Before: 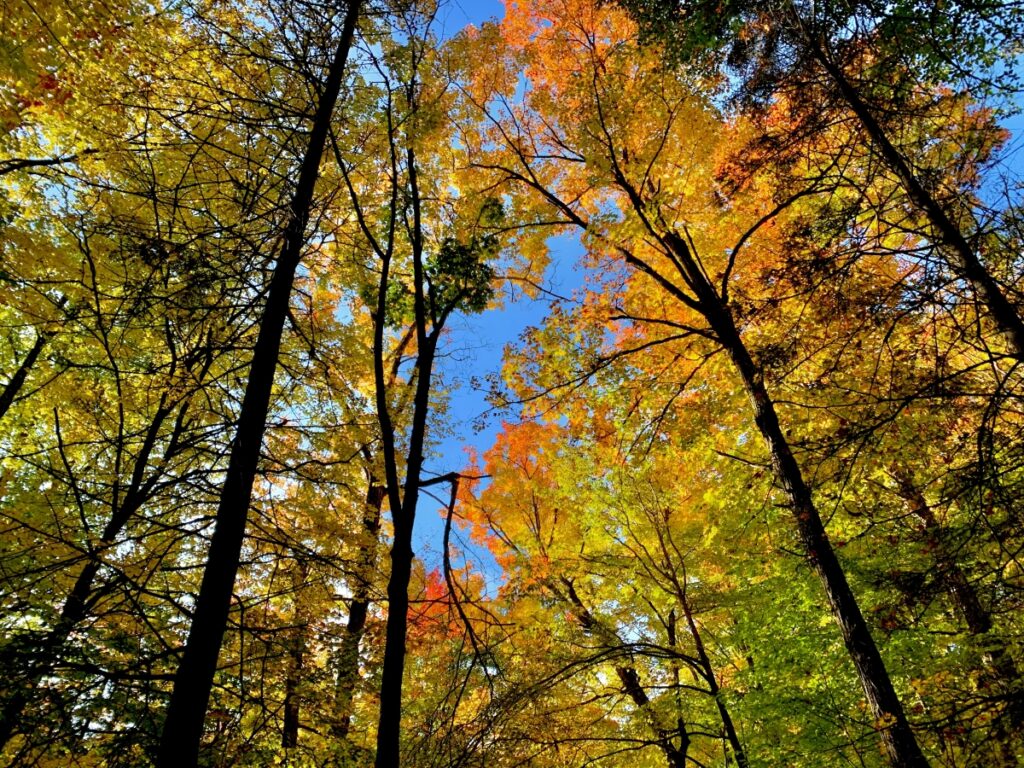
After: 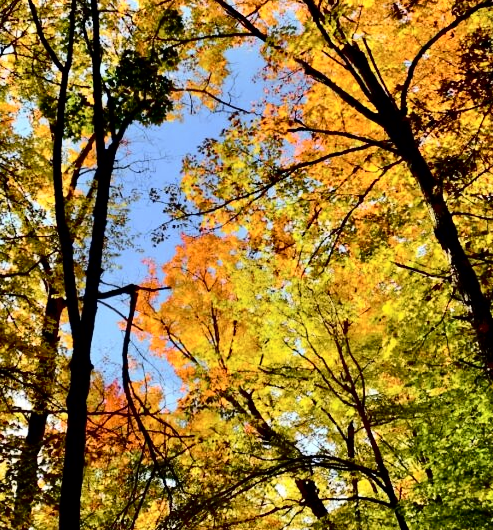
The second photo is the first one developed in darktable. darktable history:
crop: left 31.391%, top 24.494%, right 20.378%, bottom 6.42%
tone curve: curves: ch0 [(0.003, 0) (0.066, 0.017) (0.163, 0.09) (0.264, 0.238) (0.395, 0.421) (0.517, 0.575) (0.633, 0.687) (0.791, 0.814) (1, 1)]; ch1 [(0, 0) (0.149, 0.17) (0.327, 0.339) (0.39, 0.403) (0.456, 0.463) (0.501, 0.502) (0.512, 0.507) (0.53, 0.533) (0.575, 0.592) (0.671, 0.655) (0.729, 0.679) (1, 1)]; ch2 [(0, 0) (0.337, 0.382) (0.464, 0.47) (0.501, 0.502) (0.527, 0.532) (0.563, 0.555) (0.615, 0.61) (0.663, 0.68) (1, 1)], color space Lab, independent channels, preserve colors none
contrast brightness saturation: contrast 0.291
